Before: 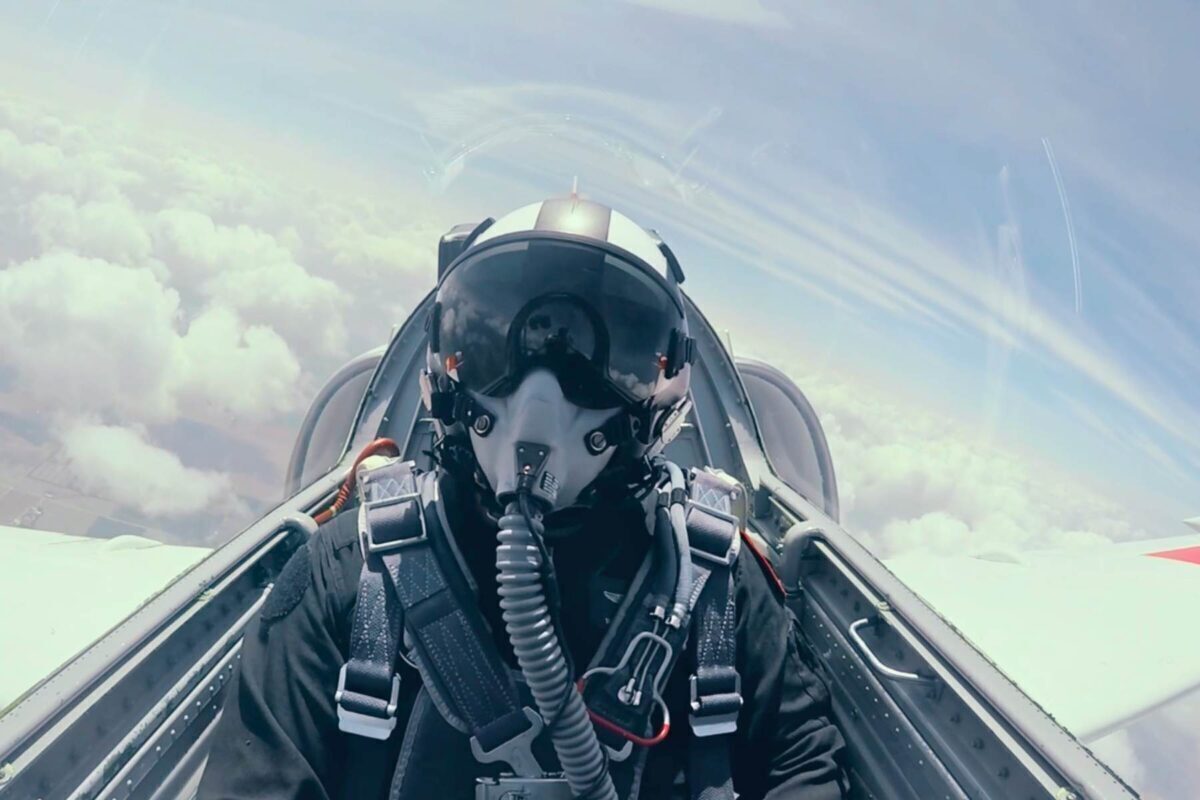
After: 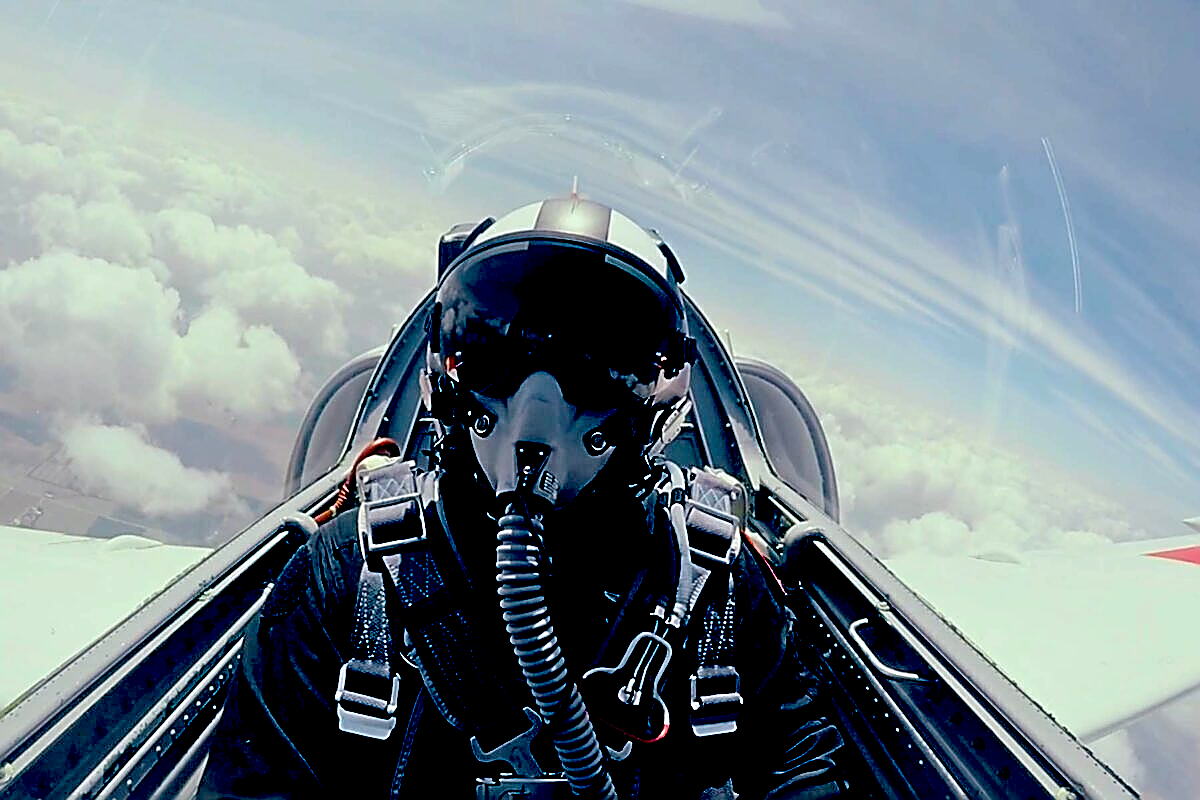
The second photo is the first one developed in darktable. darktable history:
exposure: black level correction 0.1, exposure -0.092 EV, compensate highlight preservation false
sharpen: radius 1.685, amount 1.294
local contrast: highlights 100%, shadows 100%, detail 120%, midtone range 0.2
